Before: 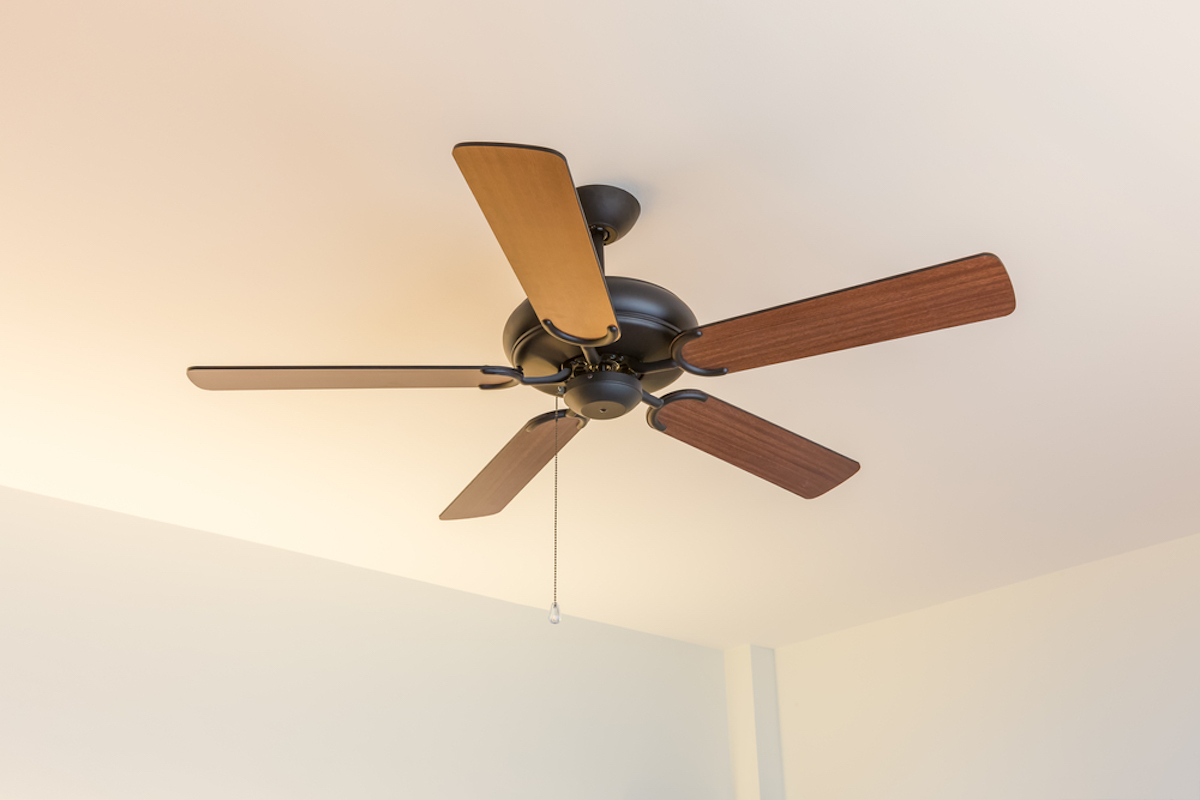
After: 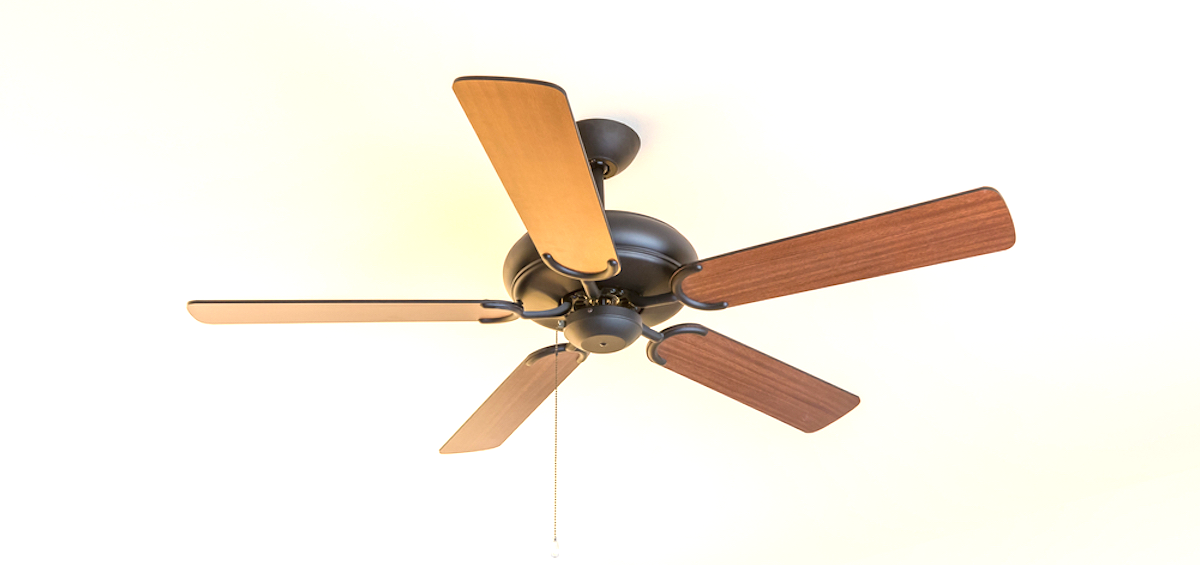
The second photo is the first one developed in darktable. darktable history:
crop and rotate: top 8.293%, bottom 20.996%
exposure: black level correction 0, exposure 0.9 EV, compensate highlight preservation false
